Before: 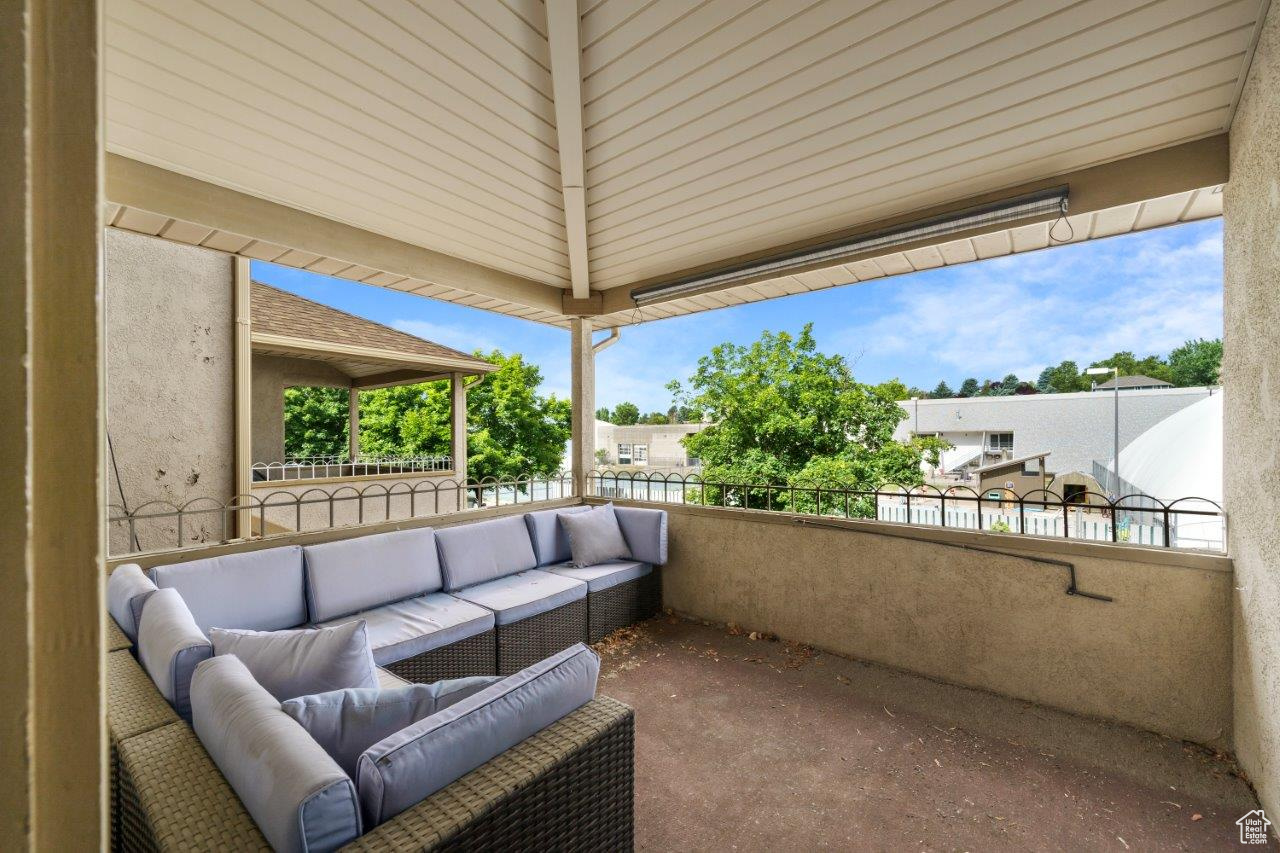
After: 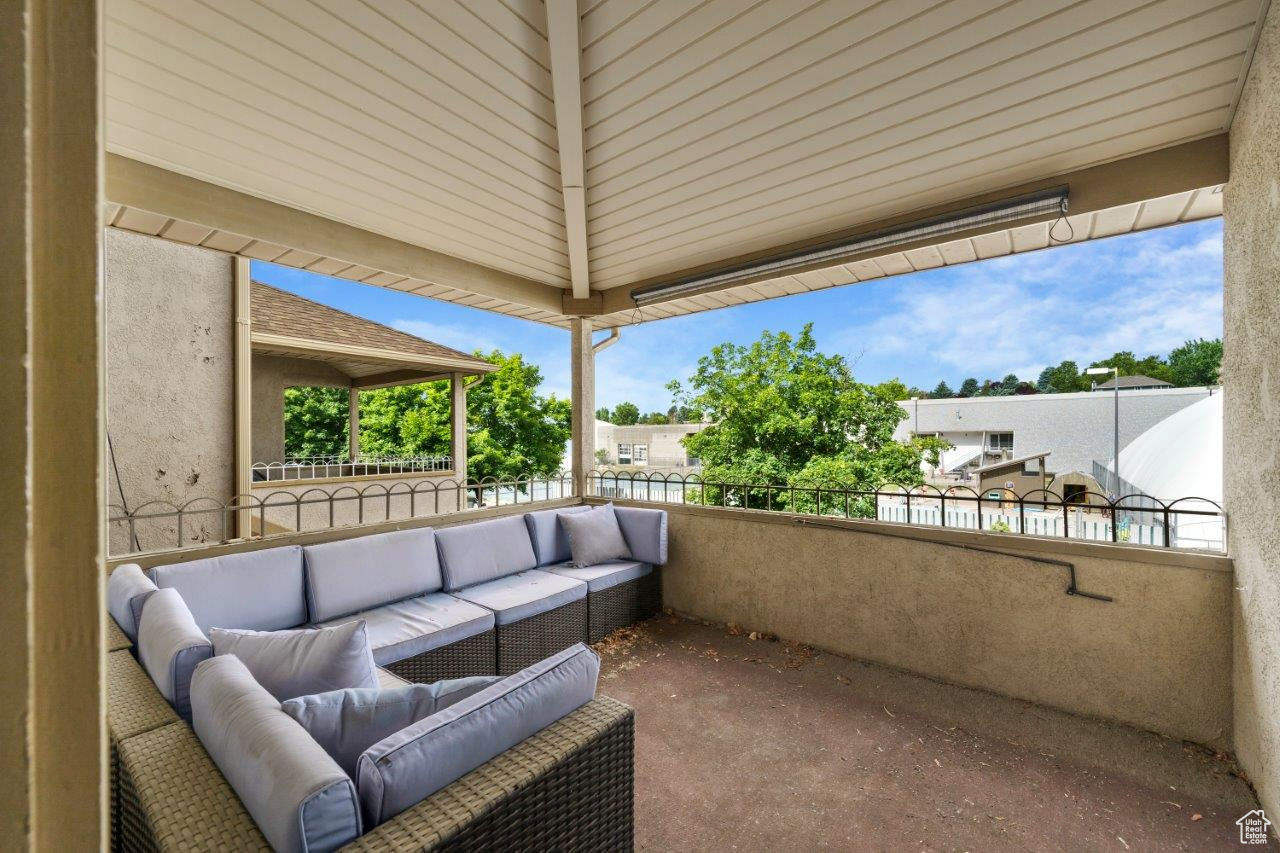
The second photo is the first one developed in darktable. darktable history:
shadows and highlights: shadows 60.01, soften with gaussian
